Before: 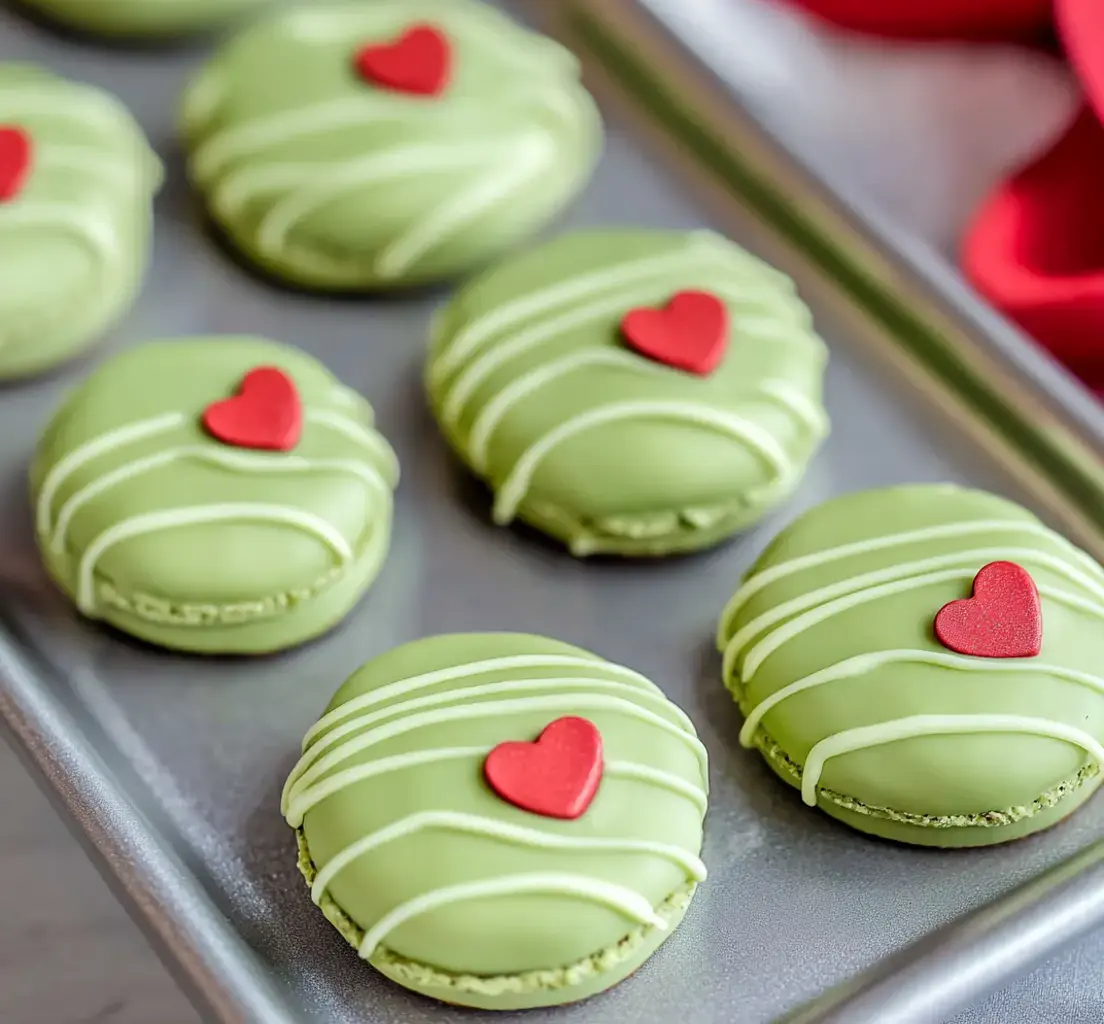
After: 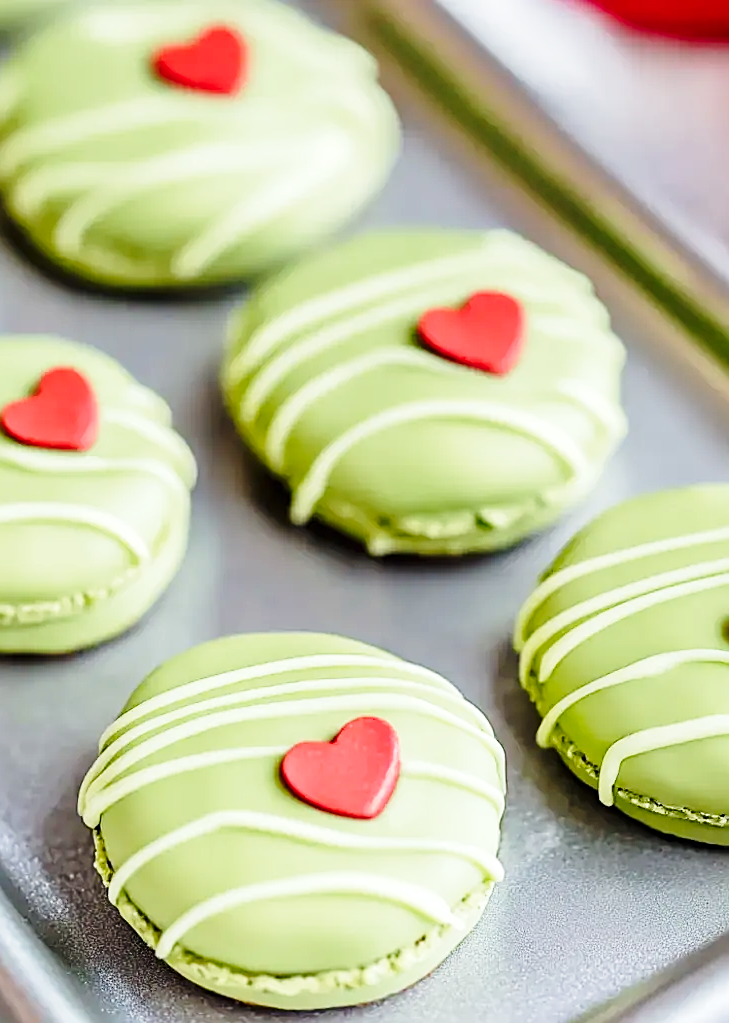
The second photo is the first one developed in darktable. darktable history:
crop and rotate: left 18.442%, right 15.508%
sharpen: on, module defaults
base curve: curves: ch0 [(0, 0) (0.028, 0.03) (0.121, 0.232) (0.46, 0.748) (0.859, 0.968) (1, 1)], preserve colors none
